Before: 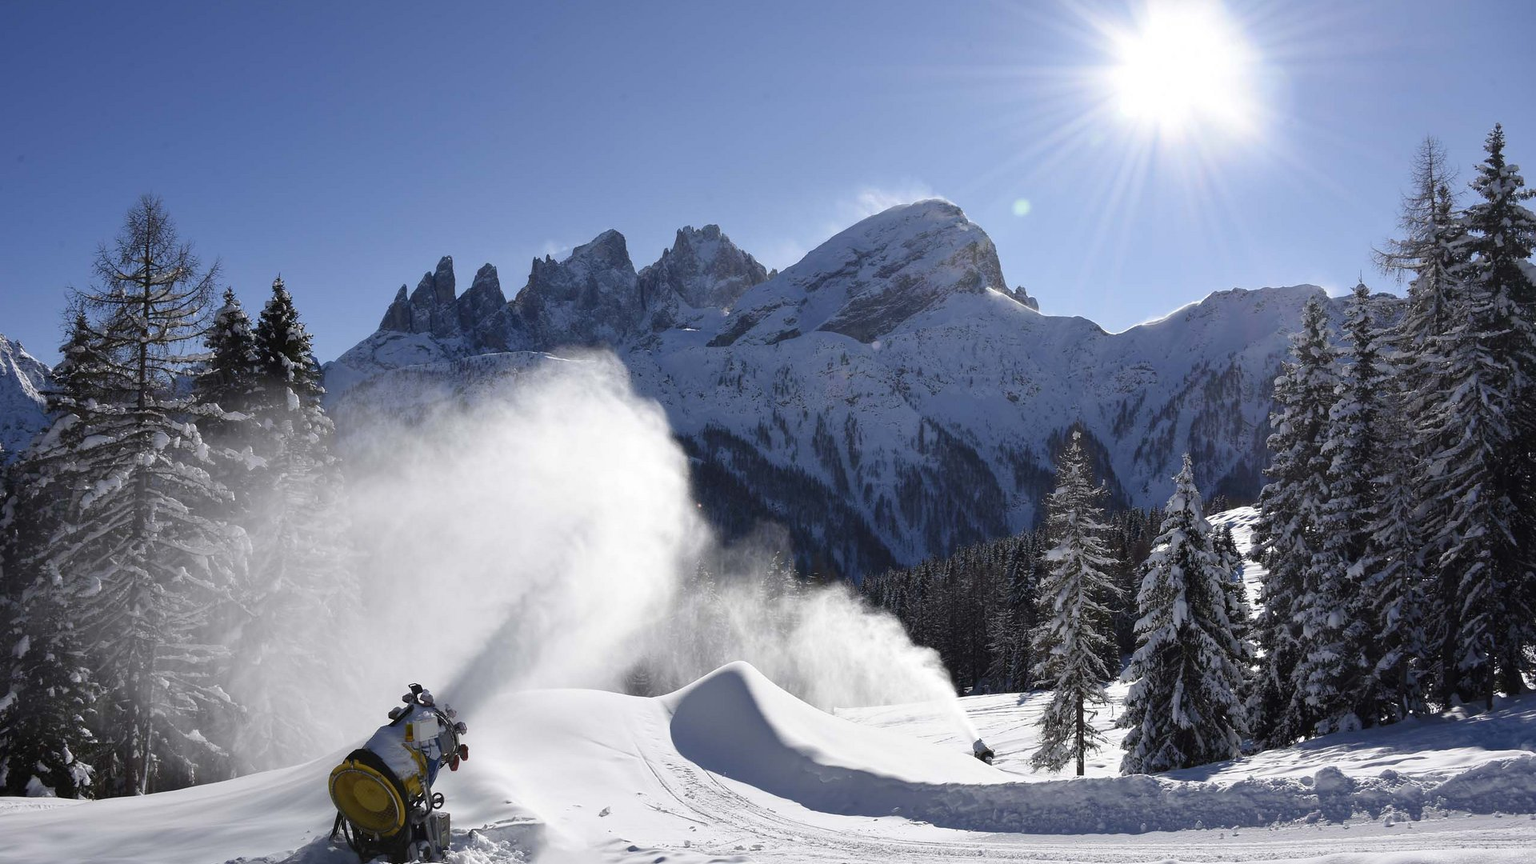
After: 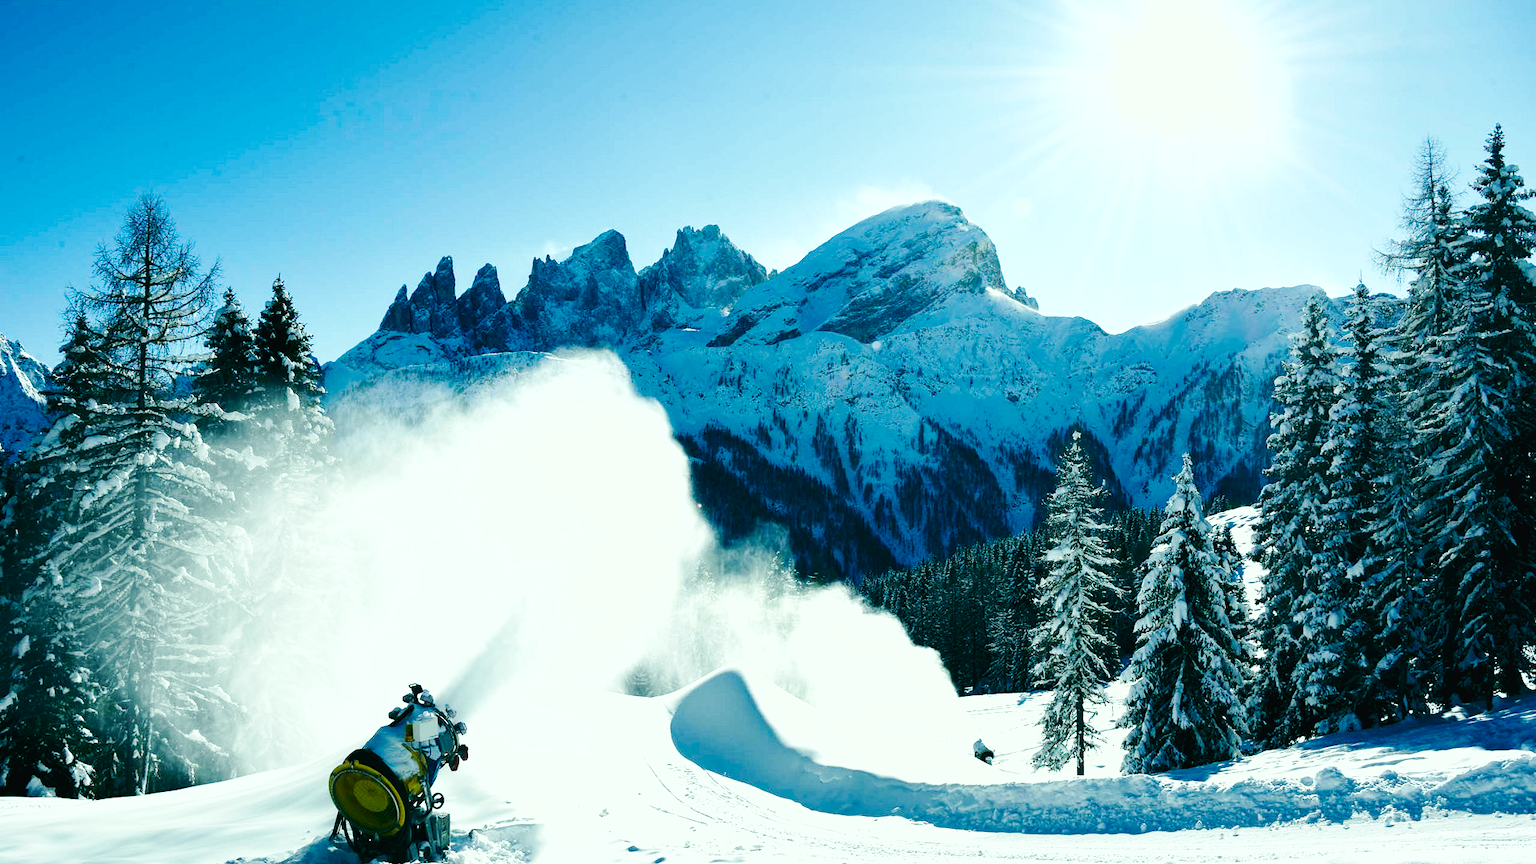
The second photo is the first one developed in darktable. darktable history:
base curve: curves: ch0 [(0, 0.007) (0.028, 0.063) (0.121, 0.311) (0.46, 0.743) (0.859, 0.957) (1, 1)], preserve colors none
fill light: exposure -2 EV, width 8.6
color balance rgb: shadows lift › luminance -7.7%, shadows lift › chroma 2.13%, shadows lift › hue 165.27°, power › luminance -7.77%, power › chroma 1.1%, power › hue 215.88°, highlights gain › luminance 15.15%, highlights gain › chroma 7%, highlights gain › hue 125.57°, global offset › luminance -0.33%, global offset › chroma 0.11%, global offset › hue 165.27°, perceptual saturation grading › global saturation 24.42%, perceptual saturation grading › highlights -24.42%, perceptual saturation grading › mid-tones 24.42%, perceptual saturation grading › shadows 40%, perceptual brilliance grading › global brilliance -5%, perceptual brilliance grading › highlights 24.42%, perceptual brilliance grading › mid-tones 7%, perceptual brilliance grading › shadows -5%
